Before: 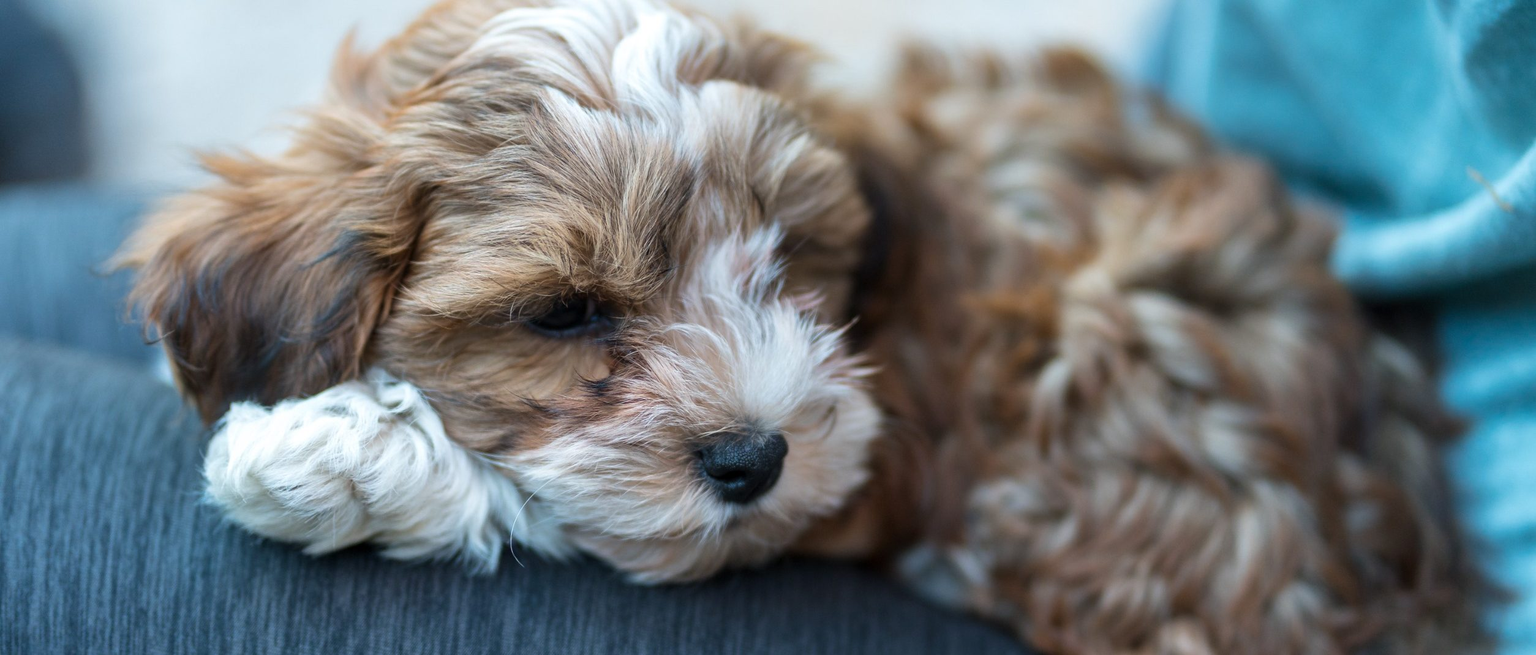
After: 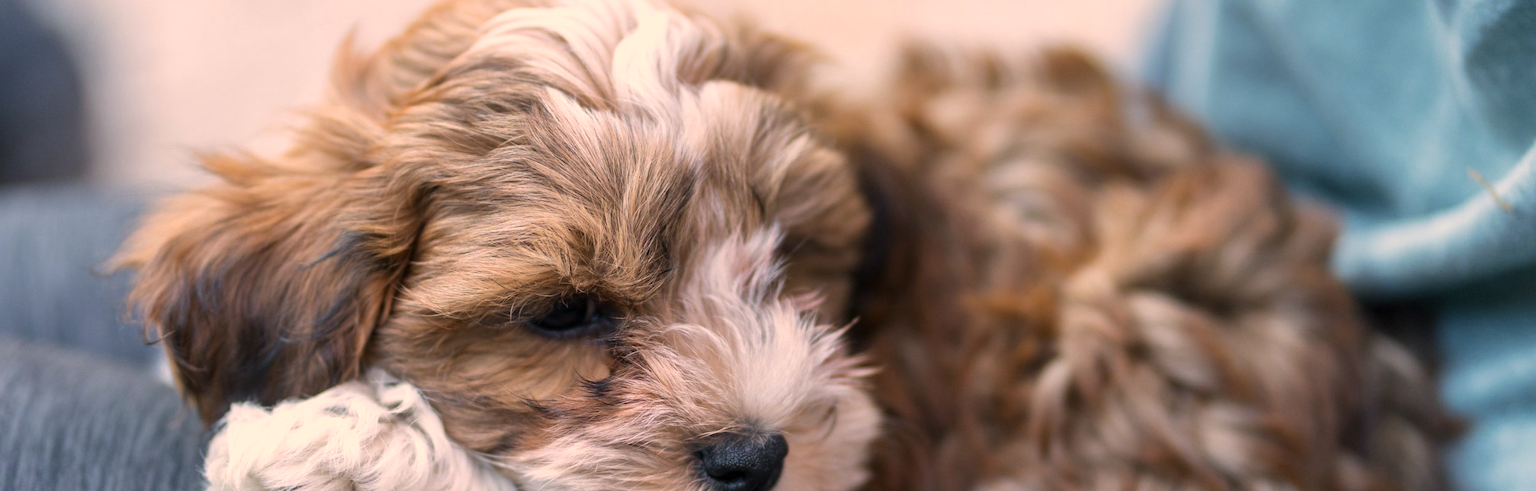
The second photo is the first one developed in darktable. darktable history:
color correction: highlights a* 17.88, highlights b* 18.79
crop: bottom 24.988%
